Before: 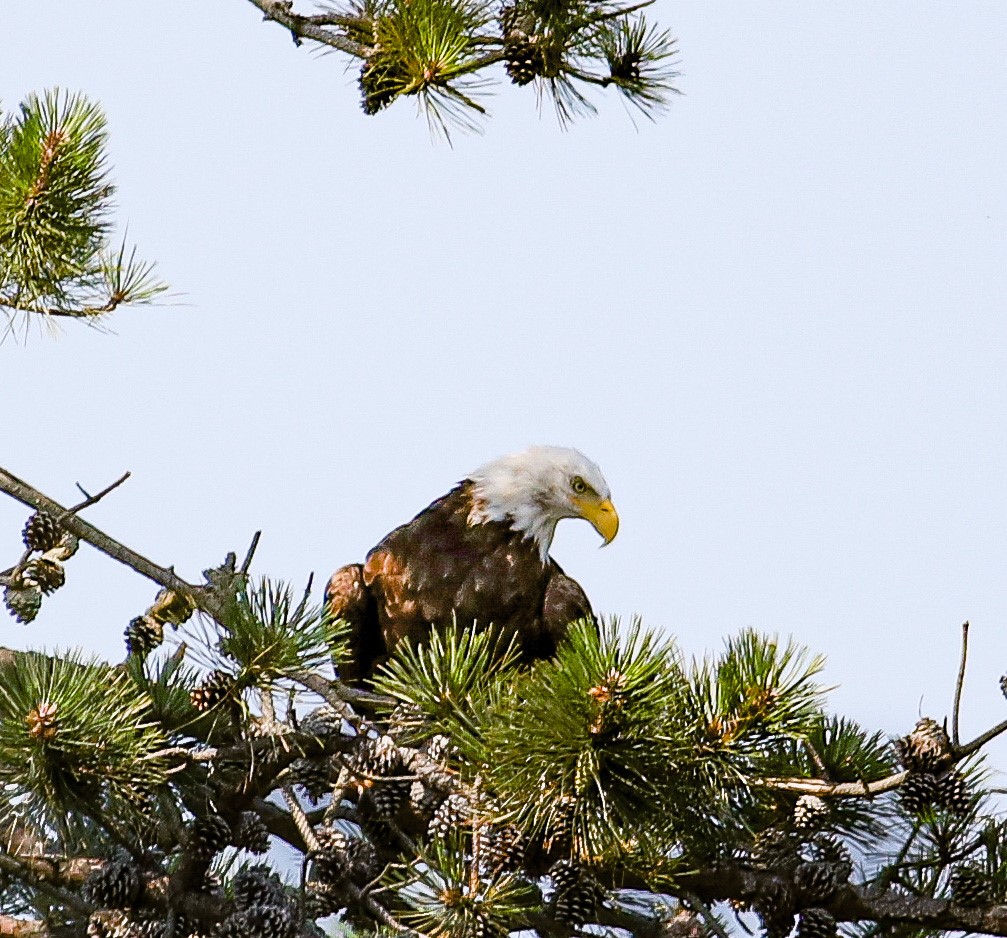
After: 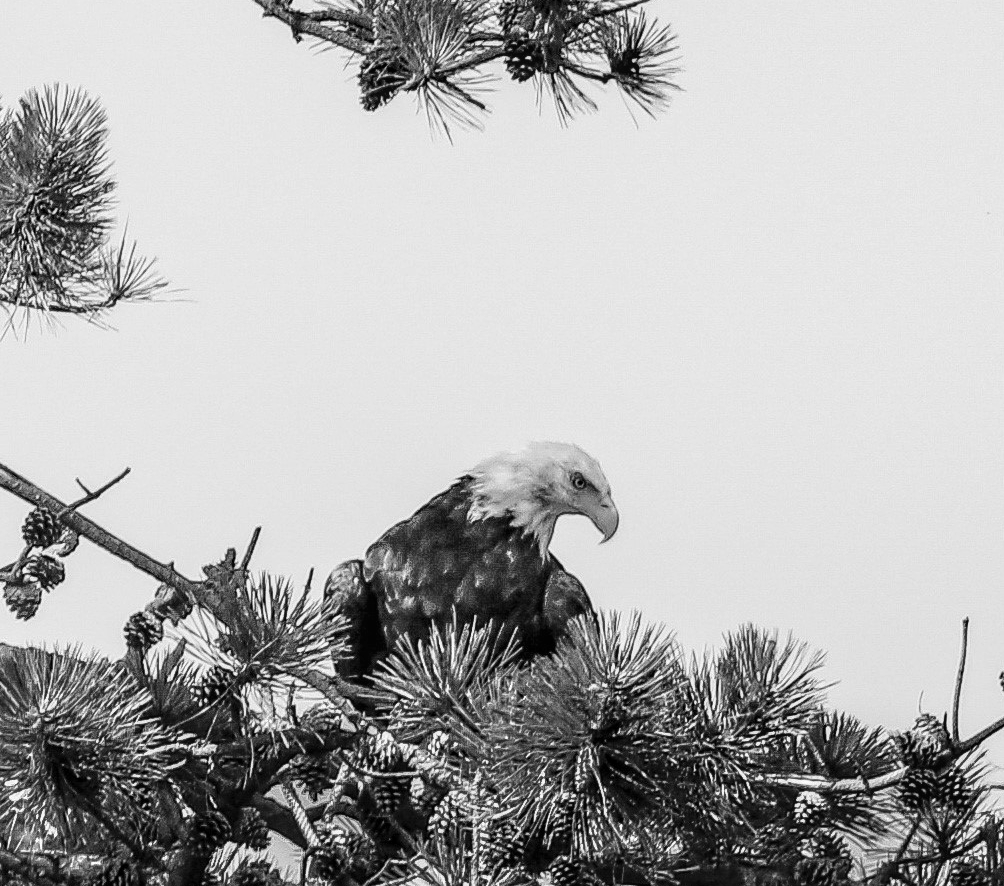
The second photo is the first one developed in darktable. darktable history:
color balance: output saturation 120%
monochrome: on, module defaults
crop: top 0.448%, right 0.264%, bottom 5.045%
local contrast: on, module defaults
